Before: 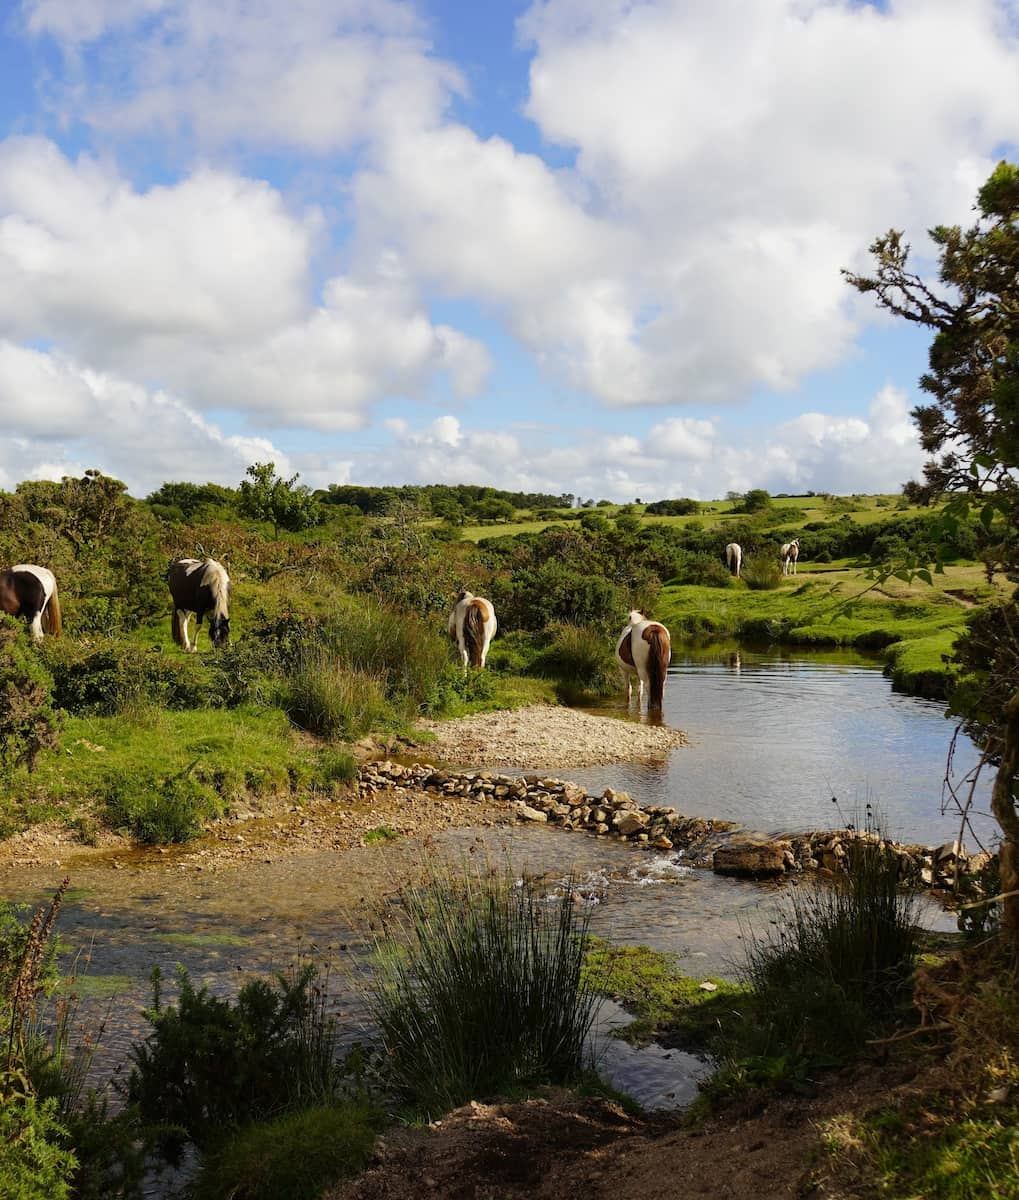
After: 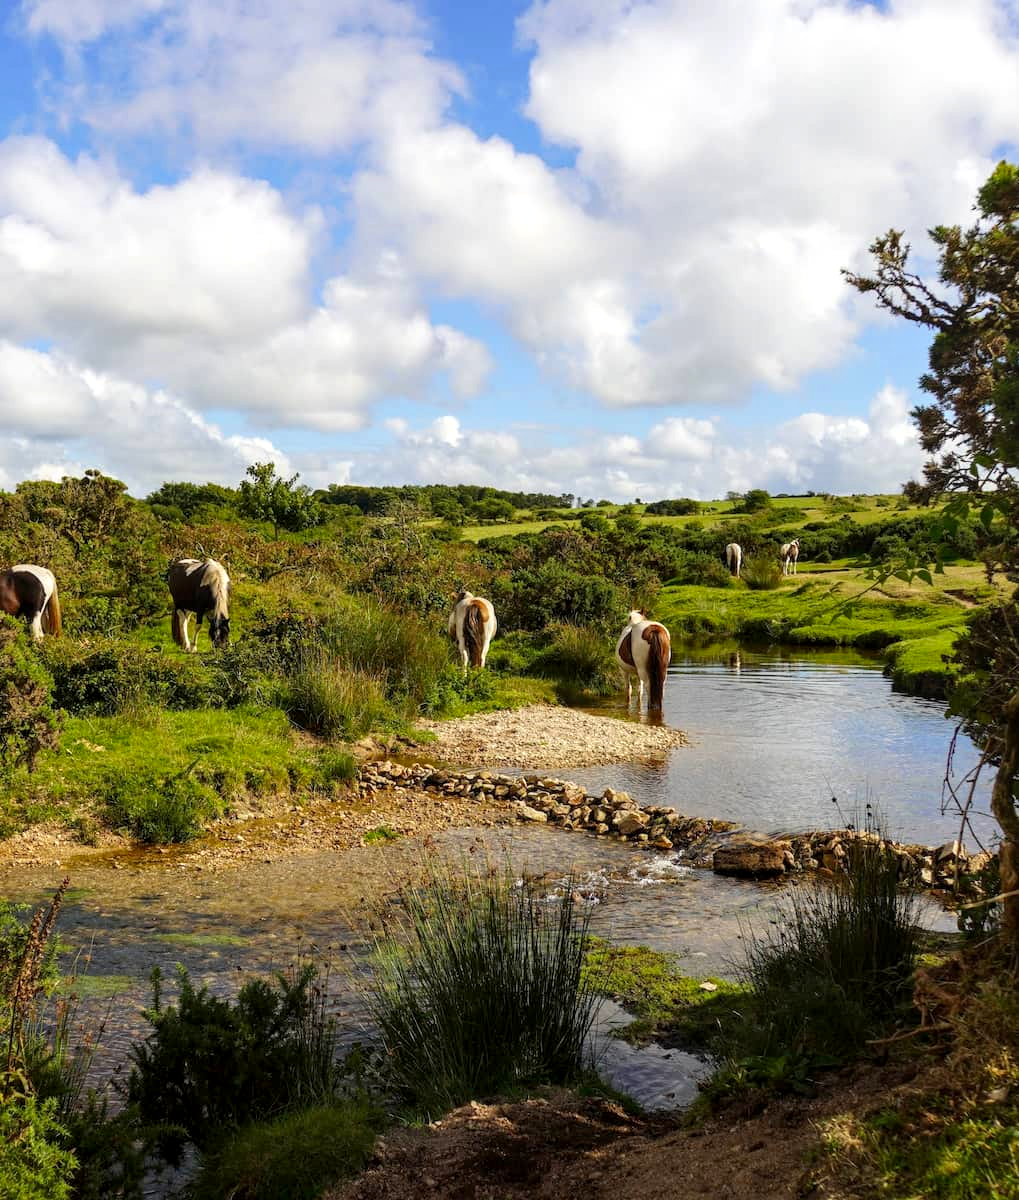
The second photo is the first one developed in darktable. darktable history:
exposure: exposure 0.215 EV, compensate exposure bias true, compensate highlight preservation false
local contrast: on, module defaults
contrast brightness saturation: contrast 0.04, saturation 0.152
